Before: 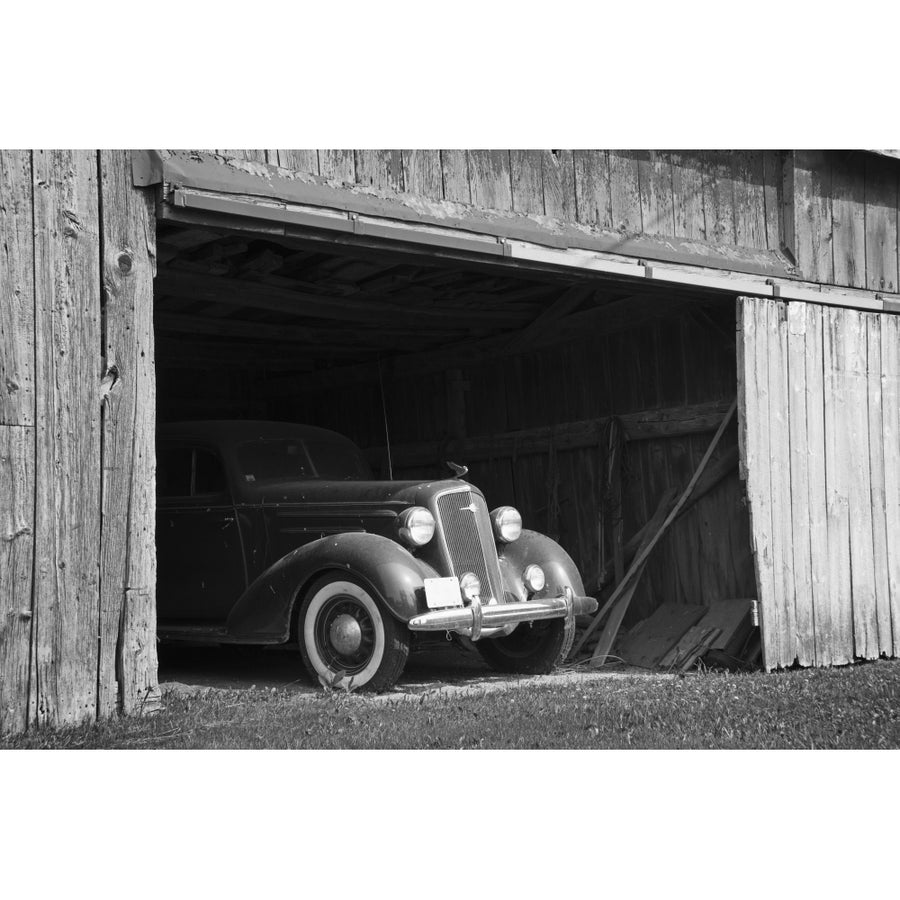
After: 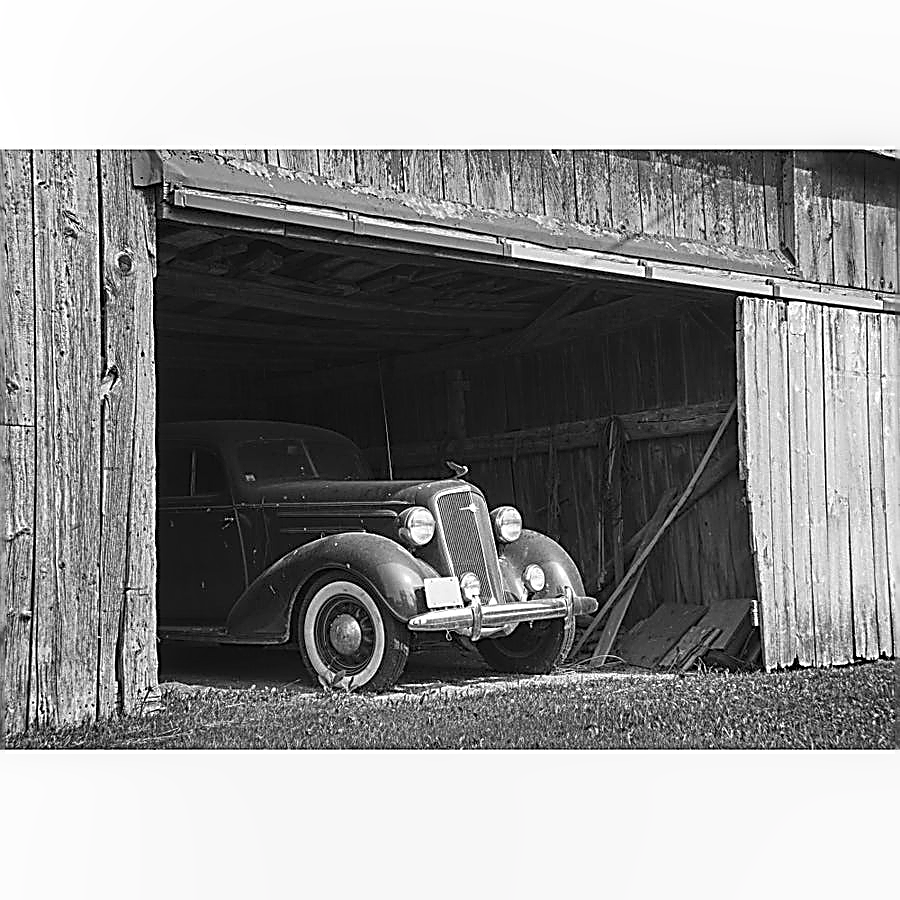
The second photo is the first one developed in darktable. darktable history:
sharpen: amount 1.989
local contrast: on, module defaults
